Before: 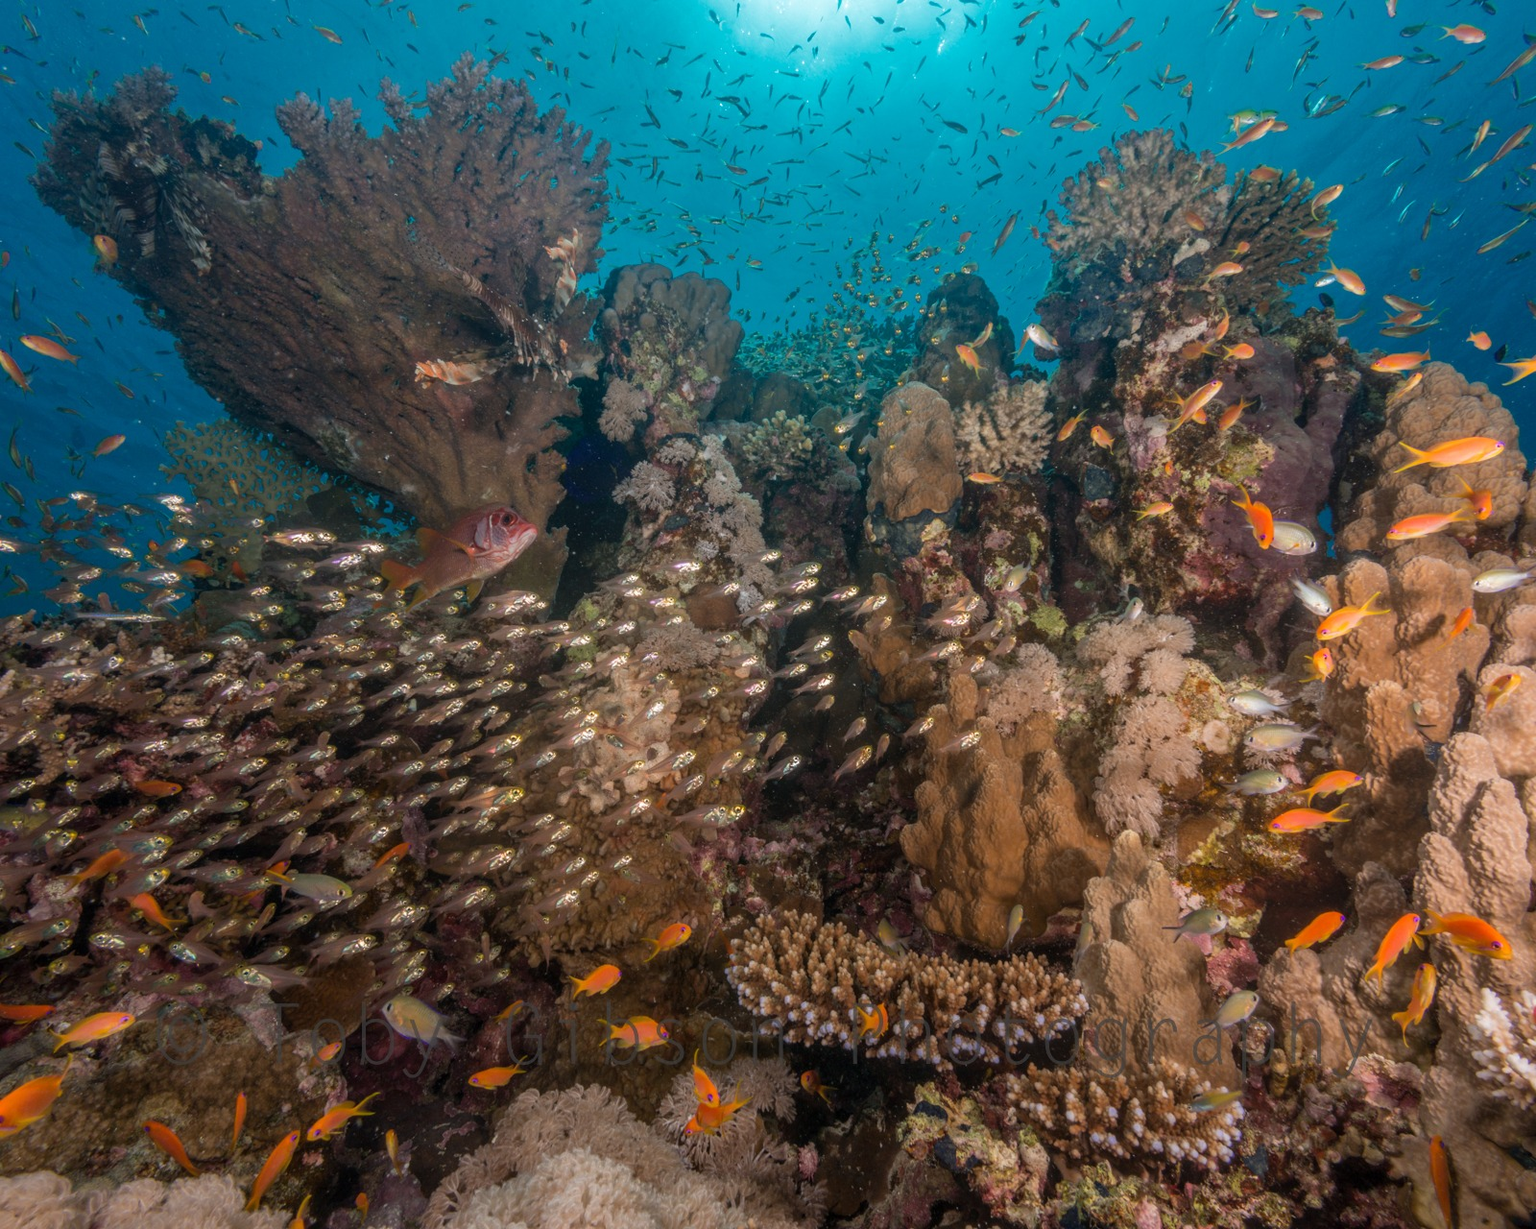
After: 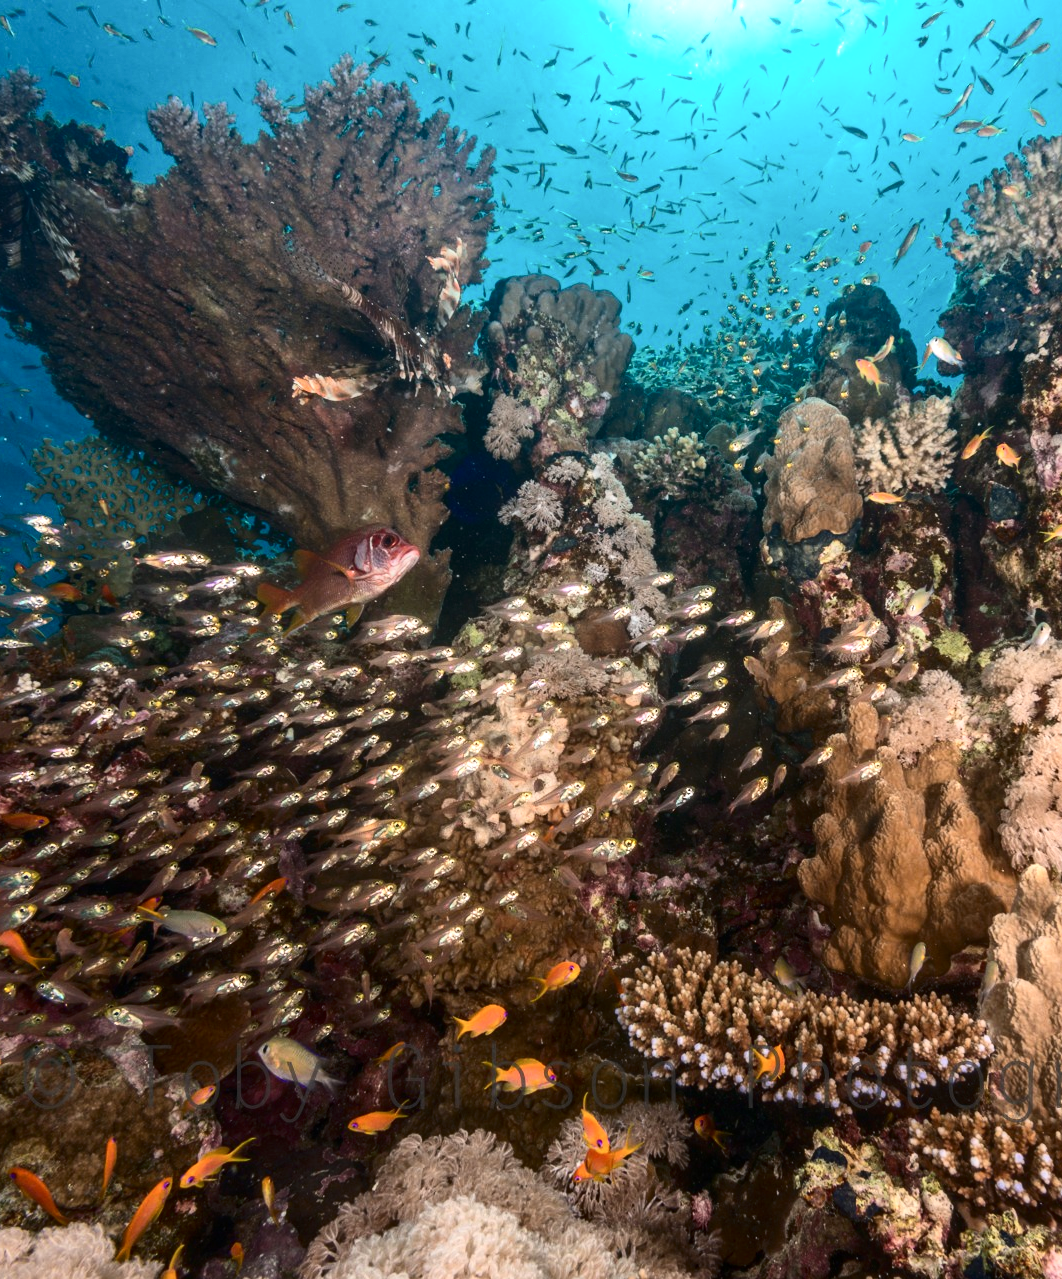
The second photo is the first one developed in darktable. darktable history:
crop and rotate: left 8.78%, right 24.793%
exposure: black level correction 0, exposure 0.599 EV, compensate exposure bias true, compensate highlight preservation false
contrast brightness saturation: contrast 0.3
